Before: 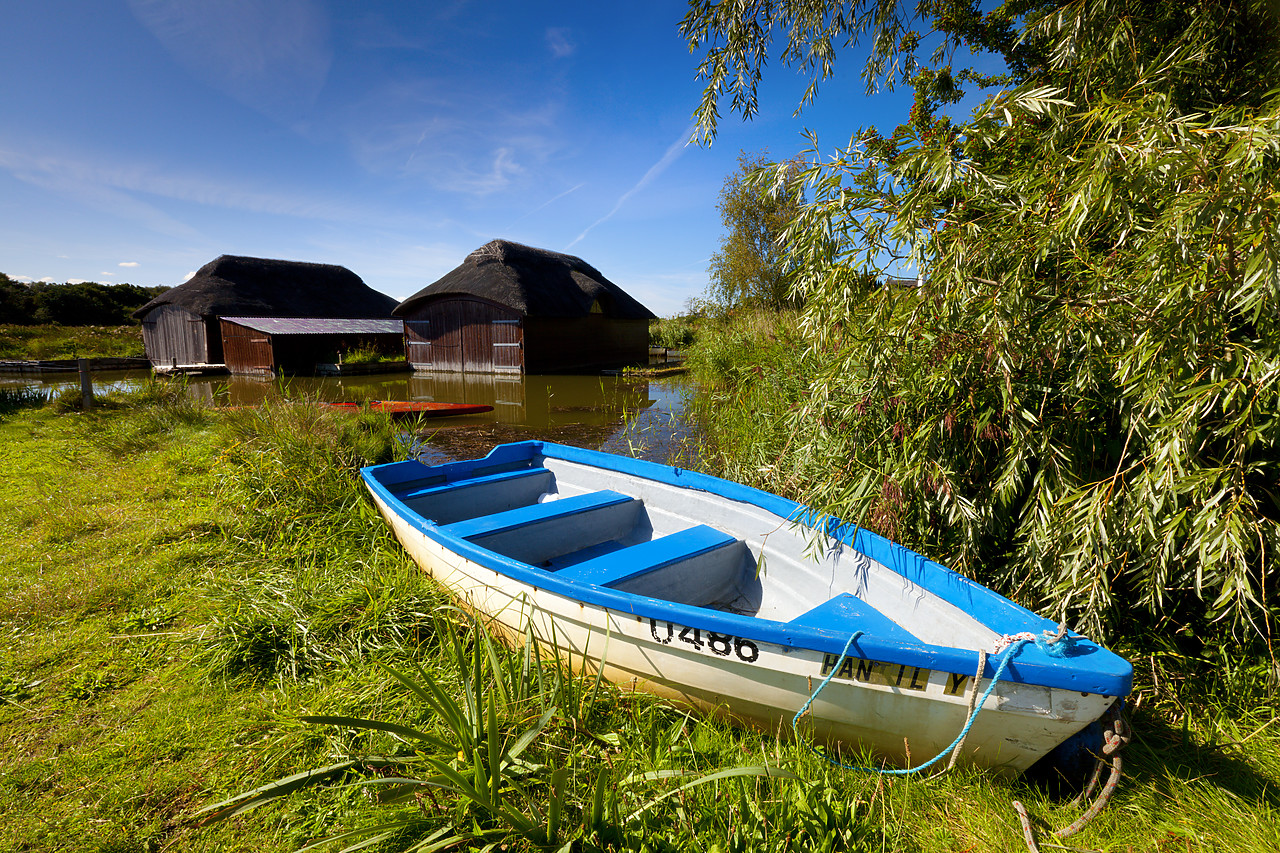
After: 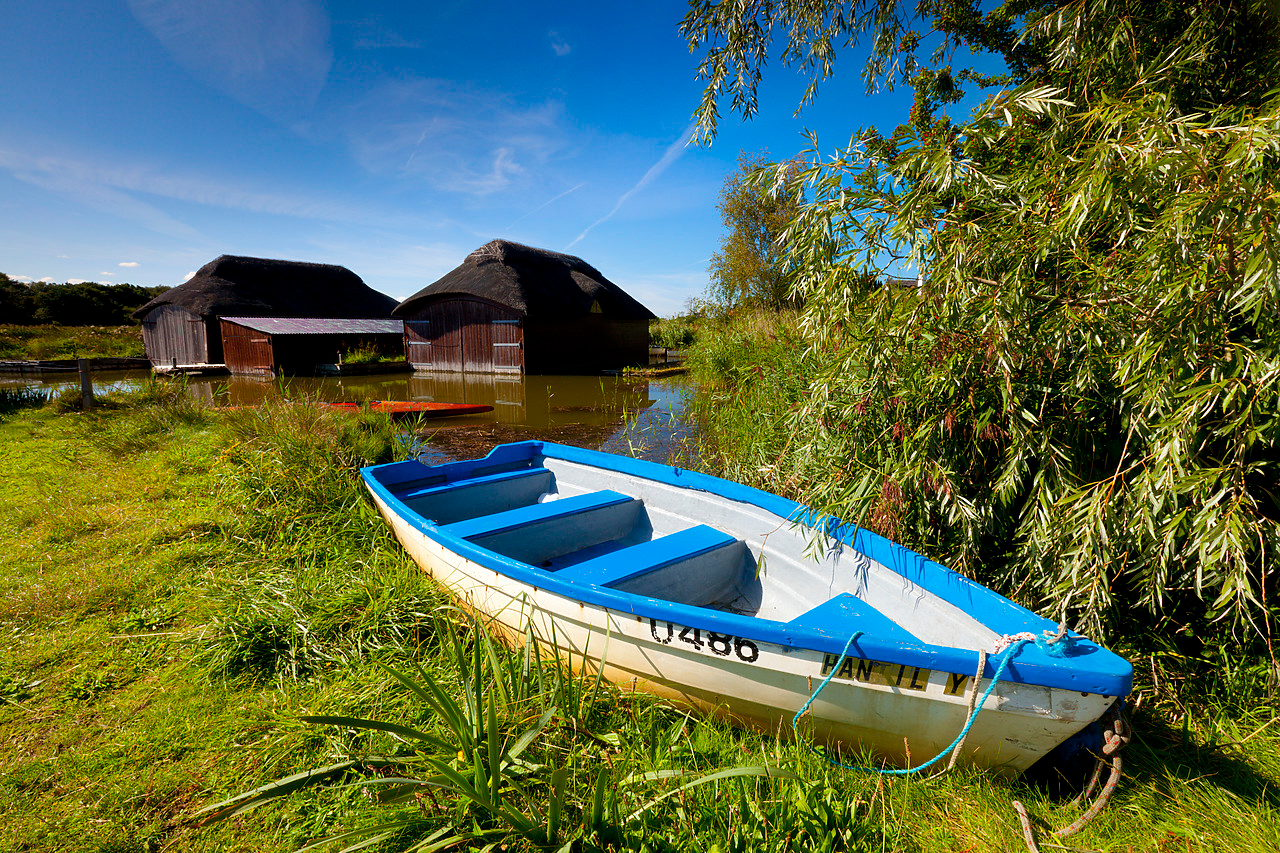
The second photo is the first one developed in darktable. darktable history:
shadows and highlights: shadows 24.98, highlights -25.75
